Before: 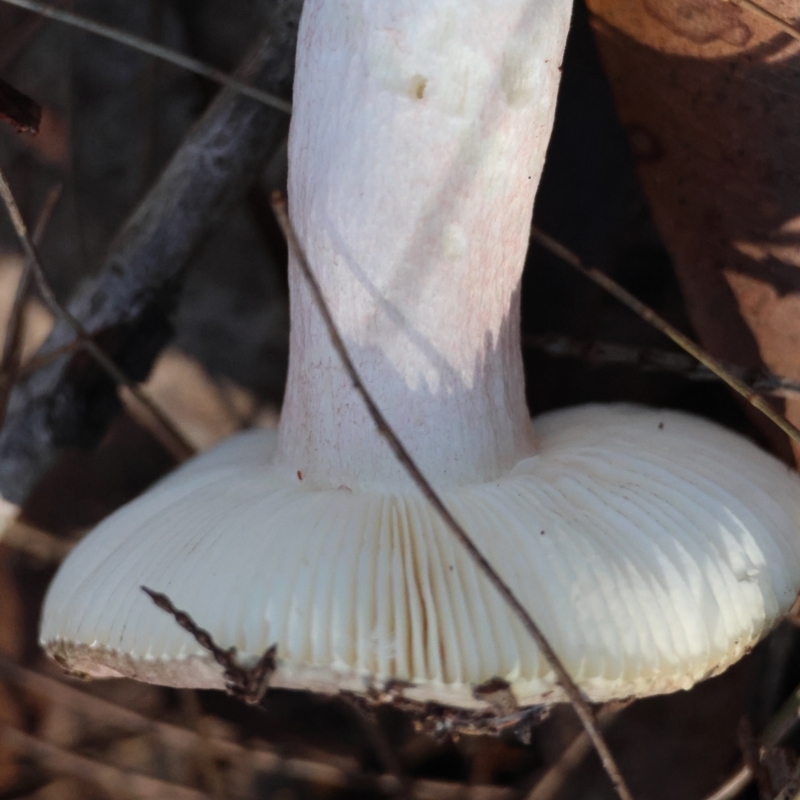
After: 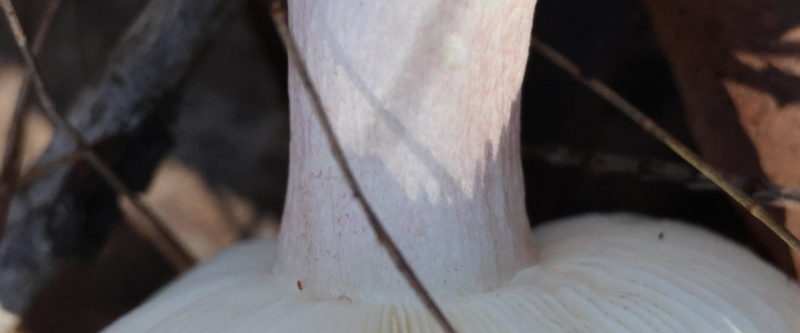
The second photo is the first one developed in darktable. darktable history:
crop and rotate: top 23.867%, bottom 34.494%
